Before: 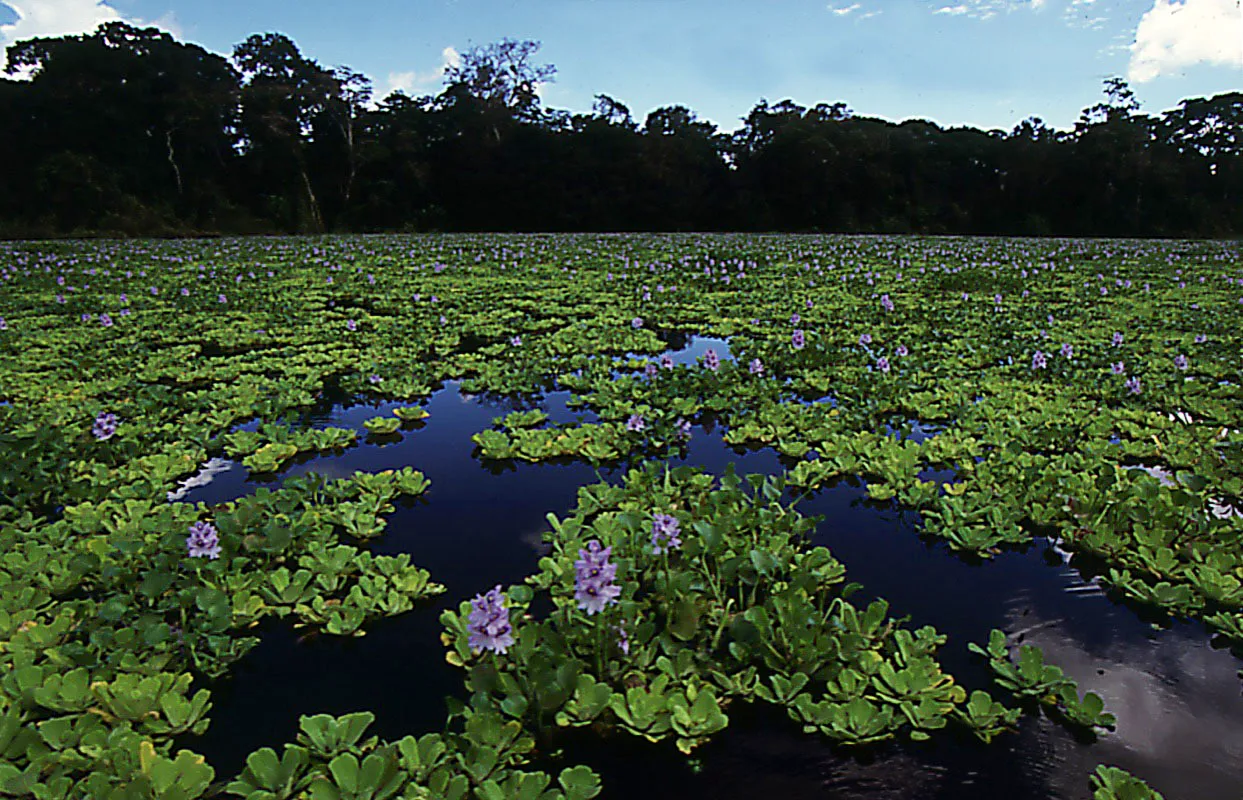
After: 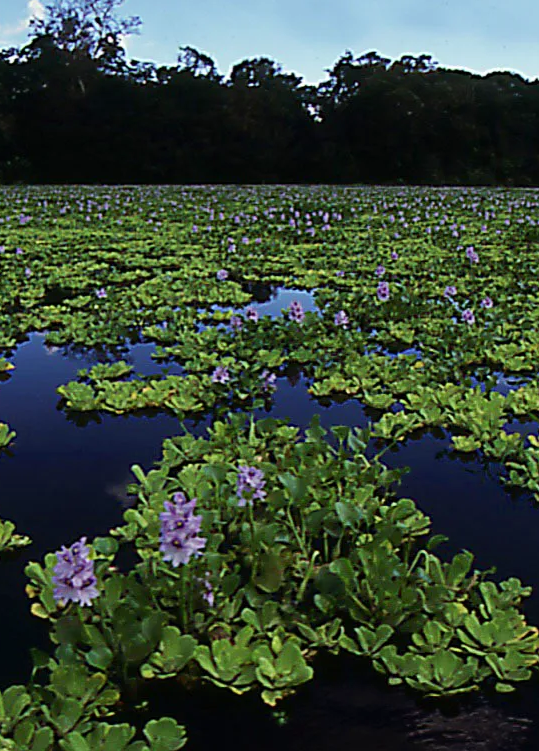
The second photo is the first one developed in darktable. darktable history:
crop: left 33.452%, top 6.025%, right 23.155%
white balance: red 1, blue 1
